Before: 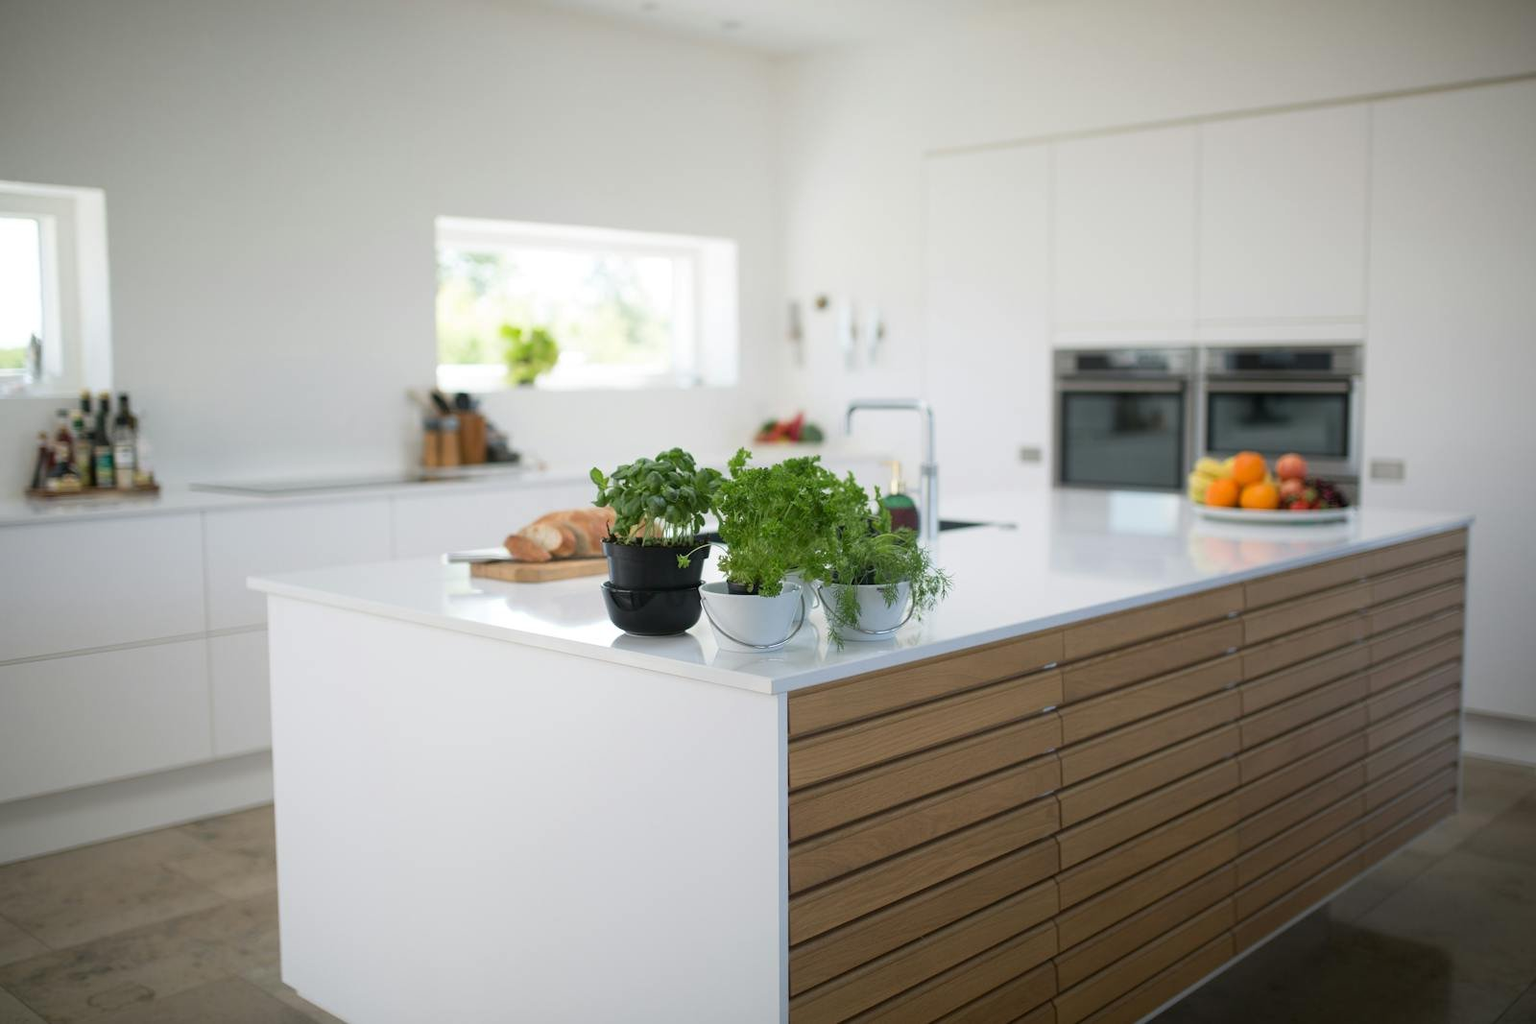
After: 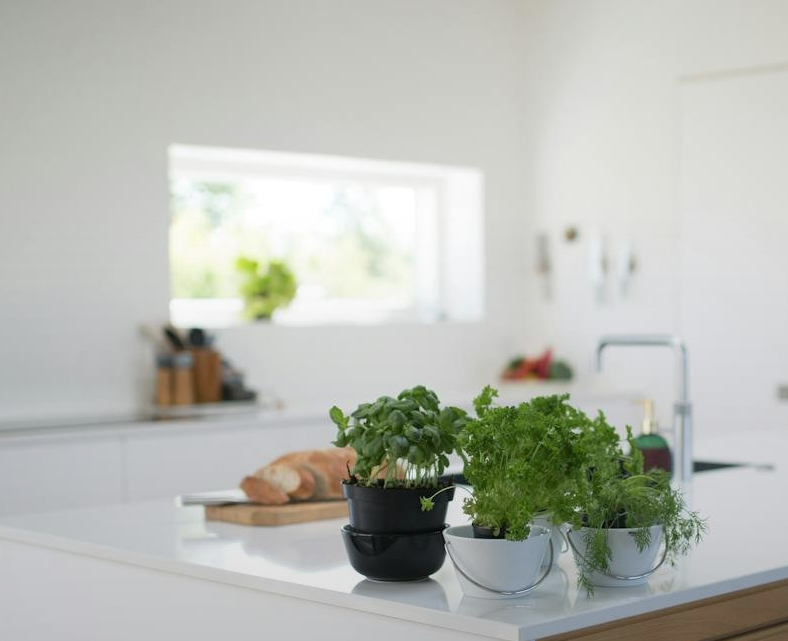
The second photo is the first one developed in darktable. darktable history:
crop: left 17.835%, top 7.675%, right 32.881%, bottom 32.213%
graduated density: rotation -180°, offset 27.42
contrast brightness saturation: saturation -0.05
